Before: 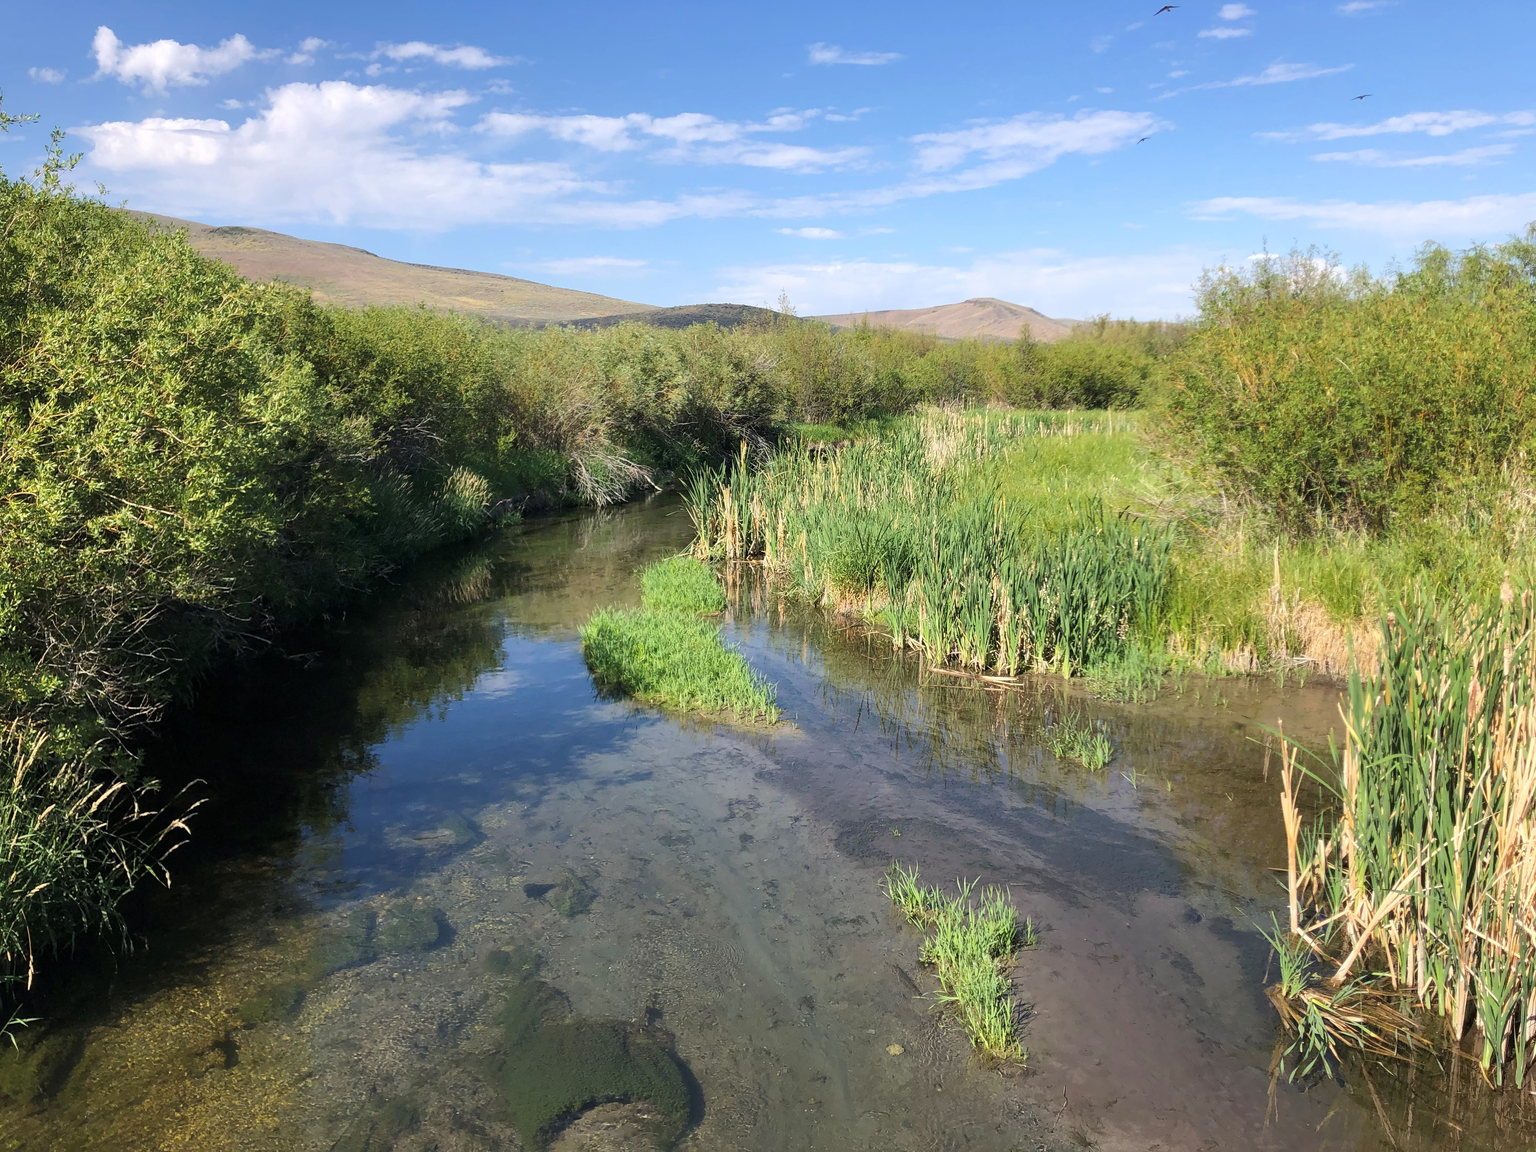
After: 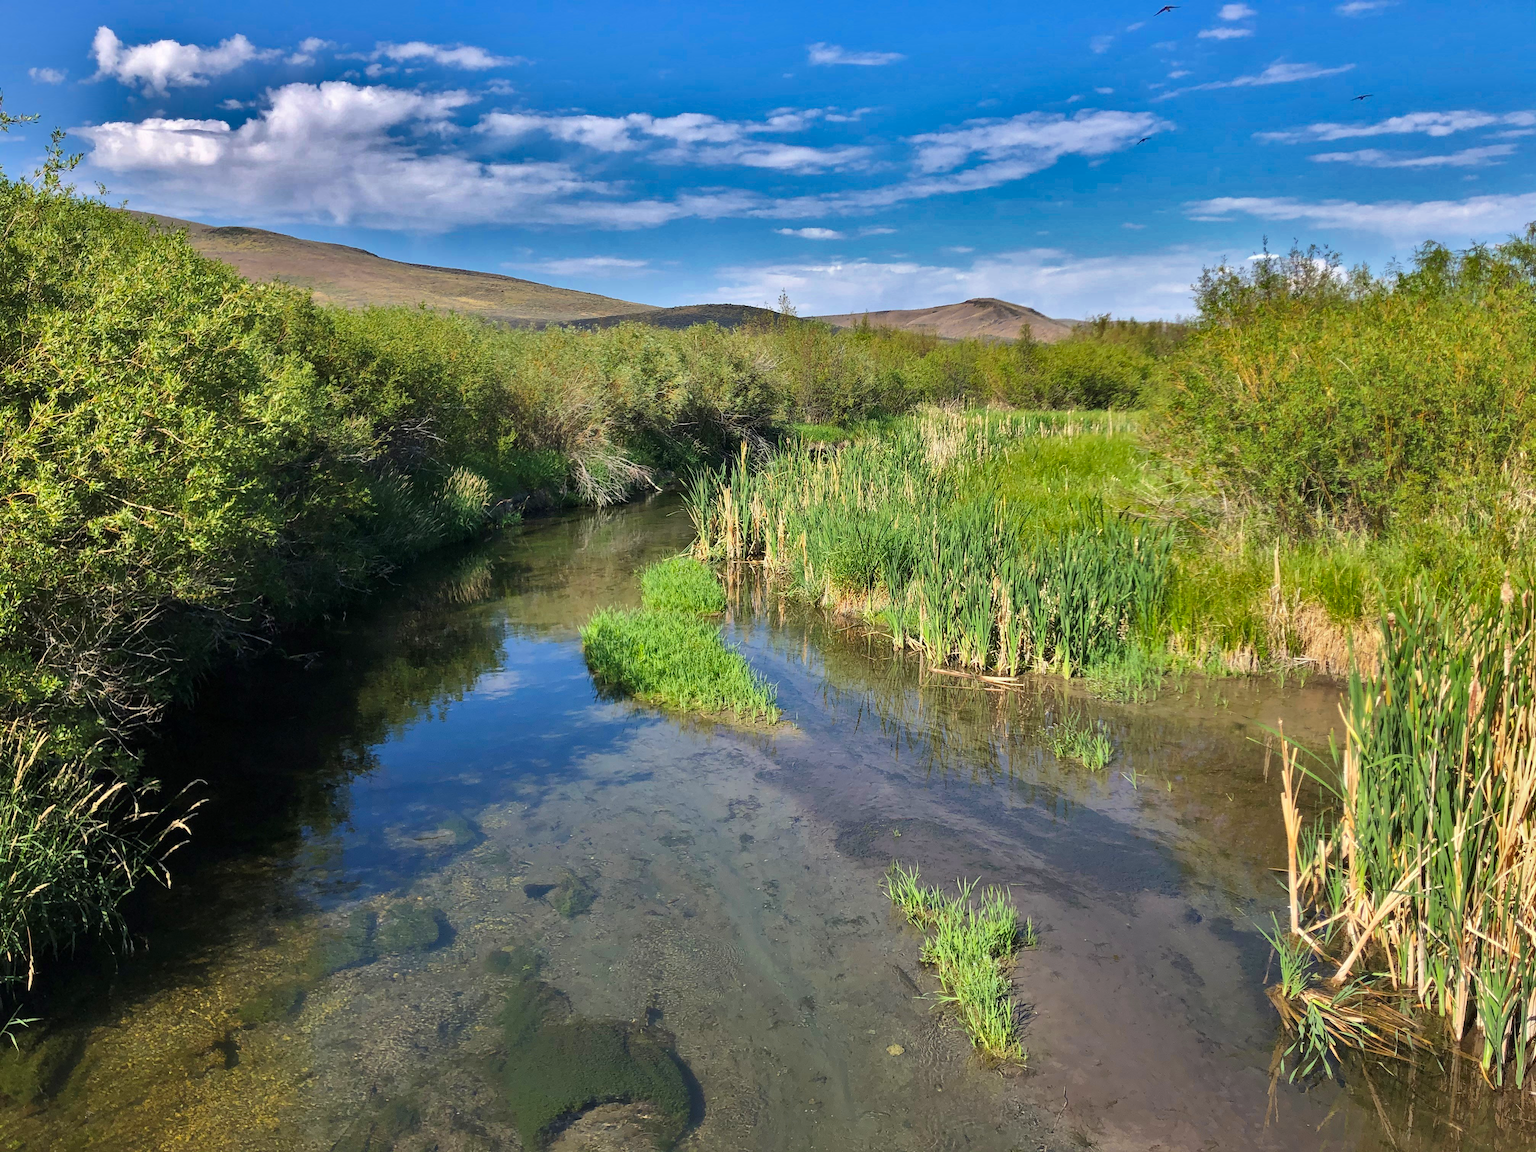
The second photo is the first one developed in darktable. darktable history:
shadows and highlights: shadows 21.05, highlights -81.58, highlights color adjustment 39.95%, soften with gaussian
color zones: curves: ch1 [(0, 0.831) (0.08, 0.771) (0.157, 0.268) (0.241, 0.207) (0.562, -0.005) (0.714, -0.013) (0.876, 0.01) (1, 0.831)], mix -129.33%
